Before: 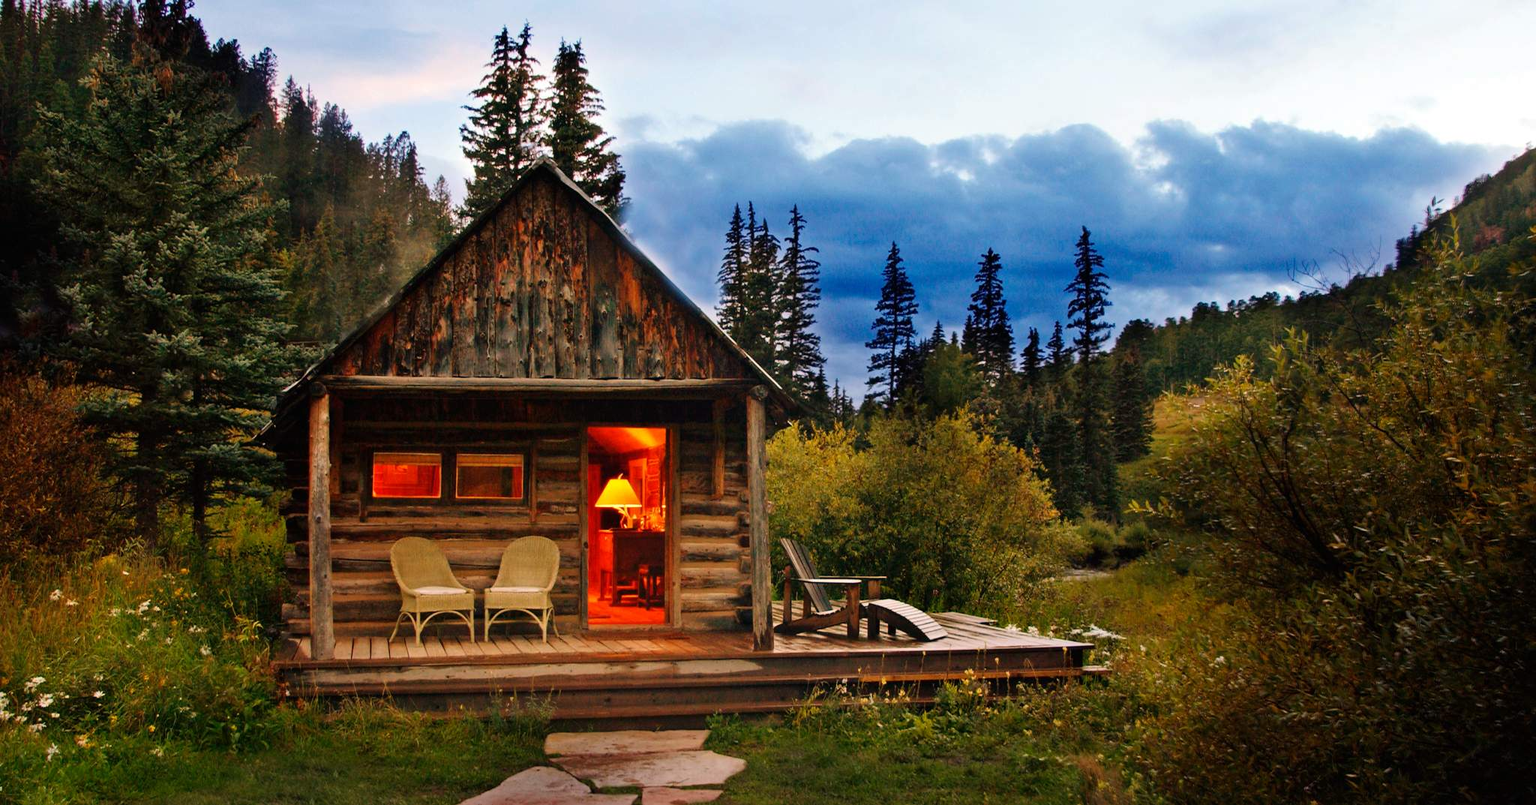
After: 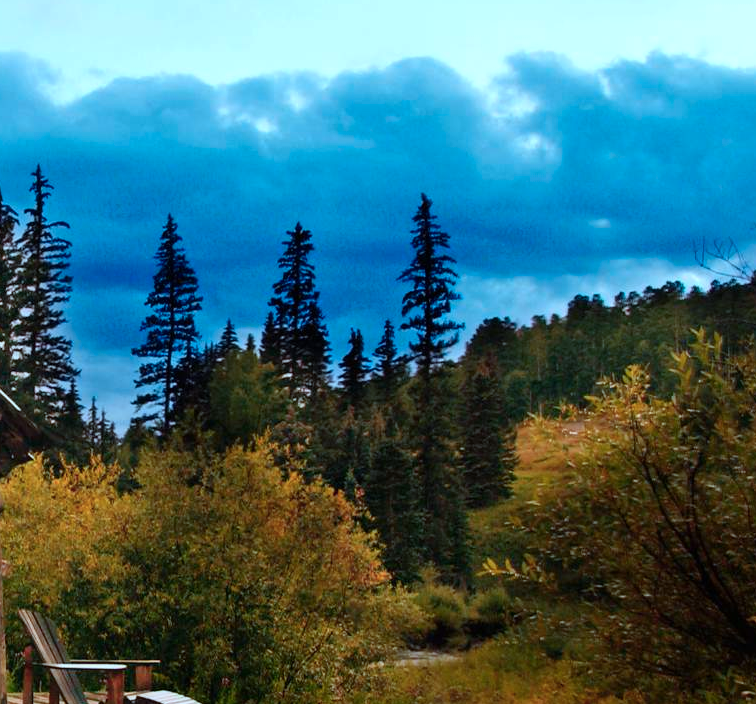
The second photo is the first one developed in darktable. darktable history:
crop and rotate: left 49.936%, top 10.094%, right 13.136%, bottom 24.256%
color zones: curves: ch1 [(0.235, 0.558) (0.75, 0.5)]; ch2 [(0.25, 0.462) (0.749, 0.457)], mix 25.94%
color correction: highlights a* -10.69, highlights b* -19.19
